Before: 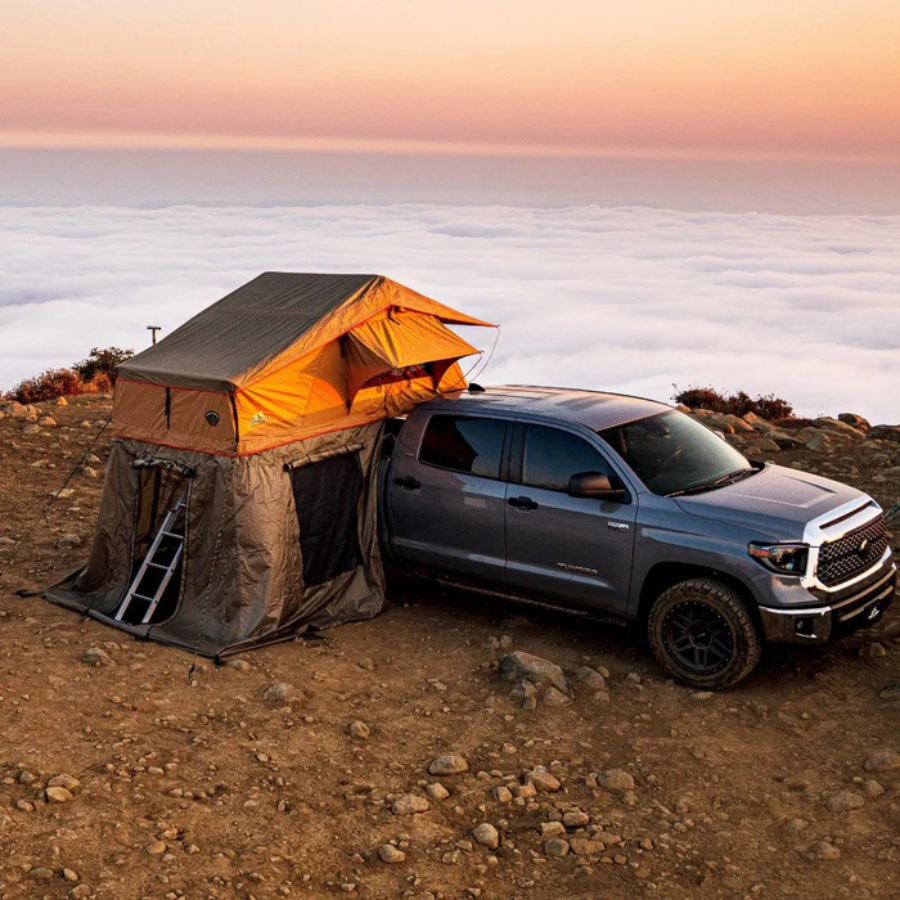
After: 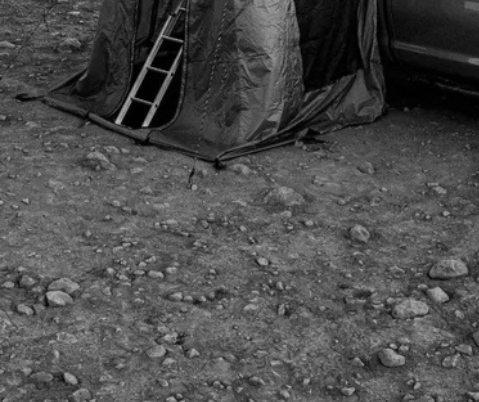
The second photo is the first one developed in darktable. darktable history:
color zones: curves: ch0 [(0, 0.613) (0.01, 0.613) (0.245, 0.448) (0.498, 0.529) (0.642, 0.665) (0.879, 0.777) (0.99, 0.613)]; ch1 [(0, 0) (0.143, 0) (0.286, 0) (0.429, 0) (0.571, 0) (0.714, 0) (0.857, 0)]
crop and rotate: top 55.174%, right 46.738%, bottom 0.1%
